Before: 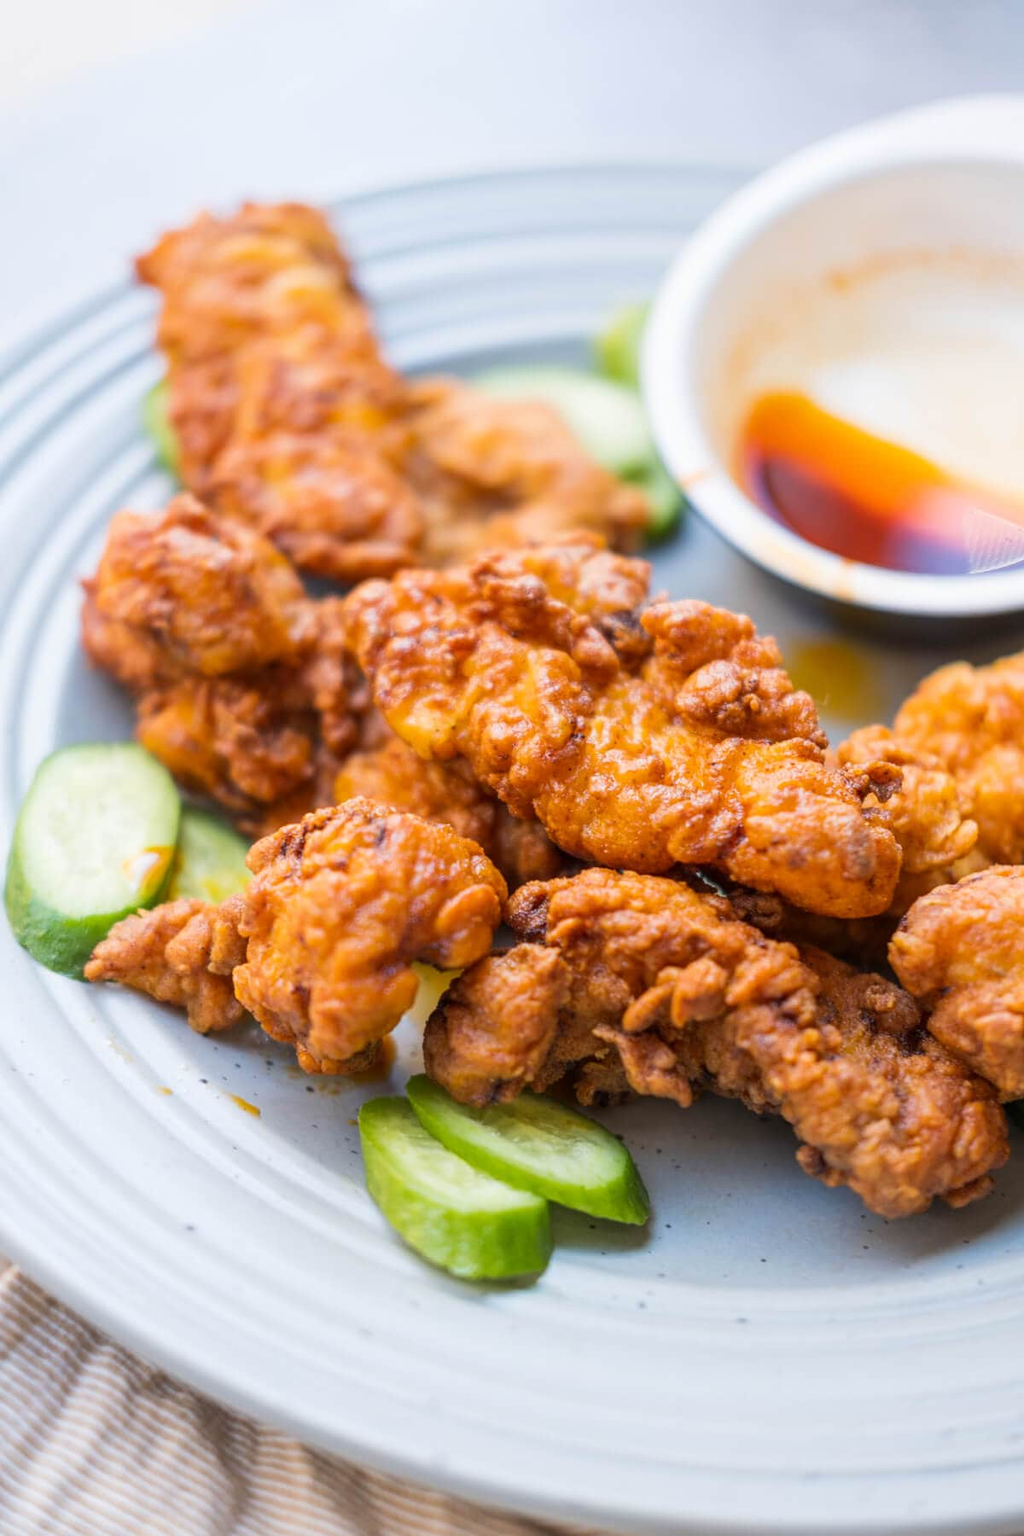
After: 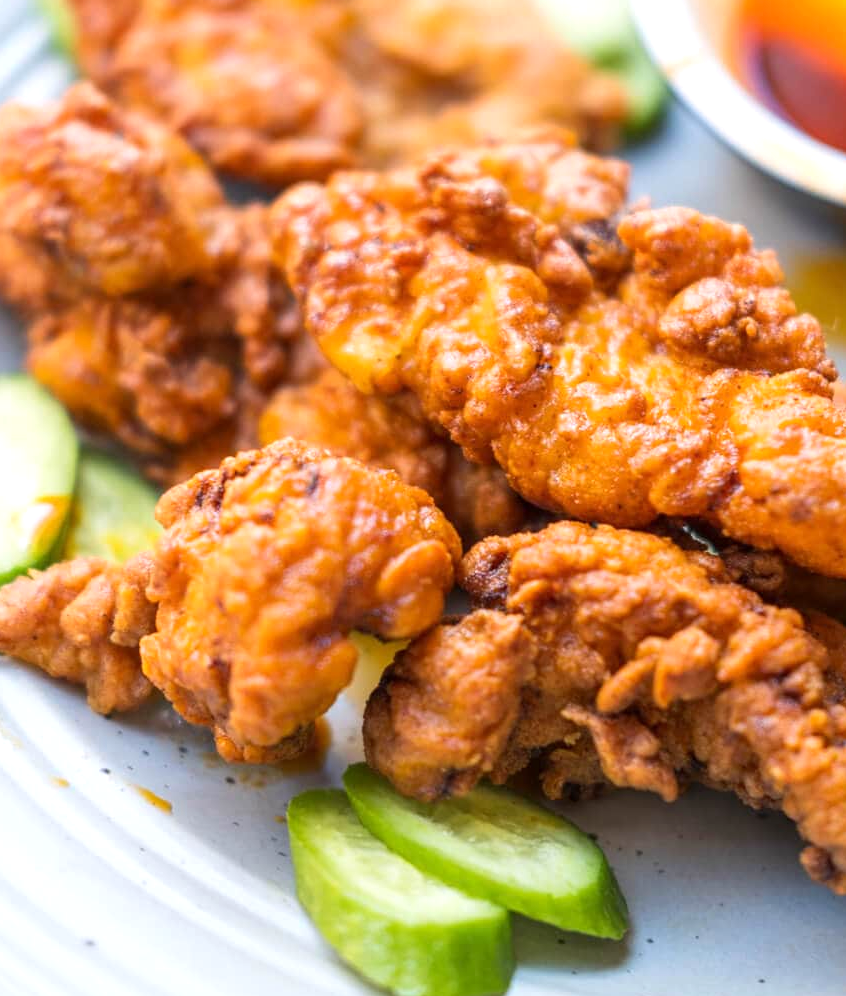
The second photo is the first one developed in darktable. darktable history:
exposure: exposure 0.29 EV, compensate highlight preservation false
base curve: exposure shift 0, preserve colors none
crop: left 11.123%, top 27.61%, right 18.3%, bottom 17.034%
